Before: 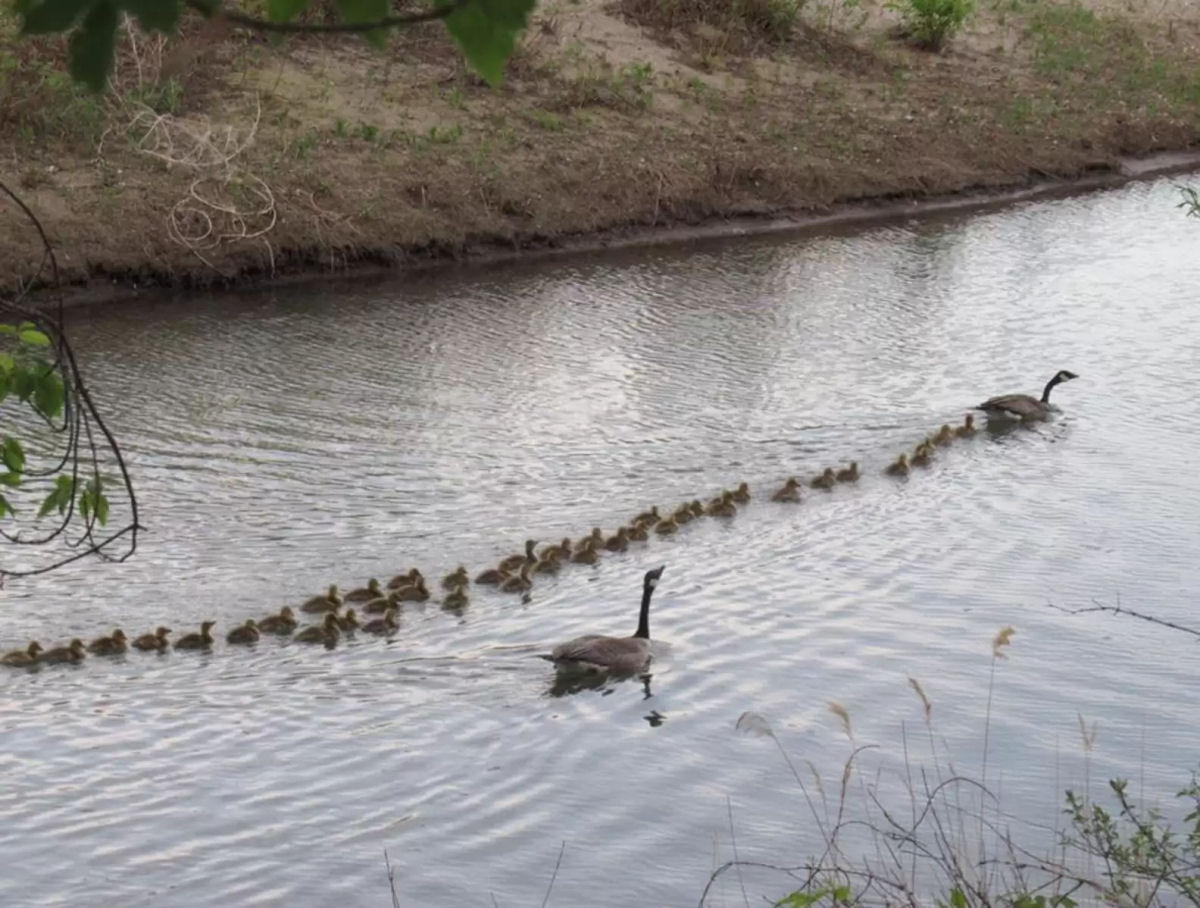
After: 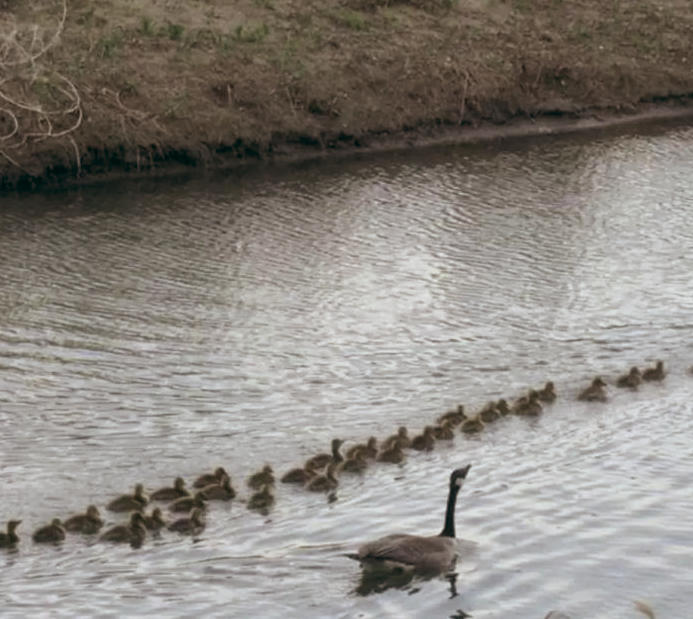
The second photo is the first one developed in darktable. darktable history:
color balance: lift [1, 0.994, 1.002, 1.006], gamma [0.957, 1.081, 1.016, 0.919], gain [0.97, 0.972, 1.01, 1.028], input saturation 91.06%, output saturation 79.8%
crop: left 16.202%, top 11.208%, right 26.045%, bottom 20.557%
